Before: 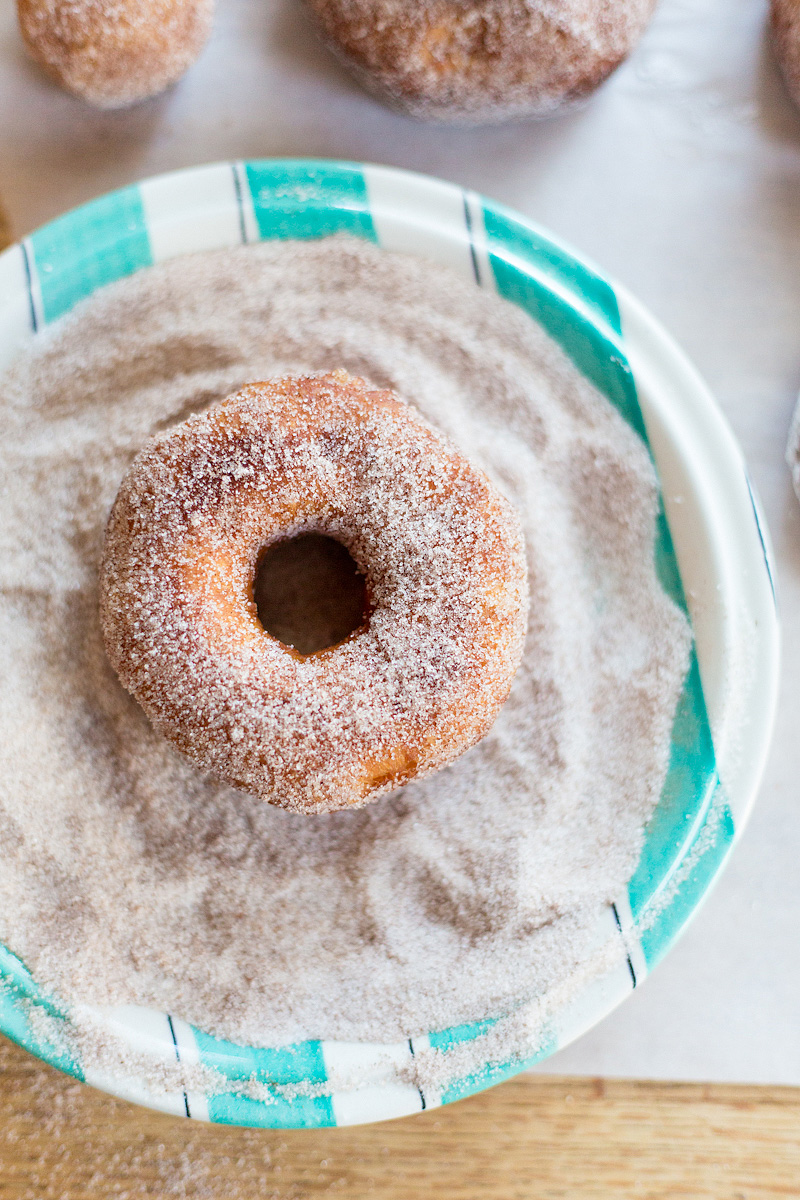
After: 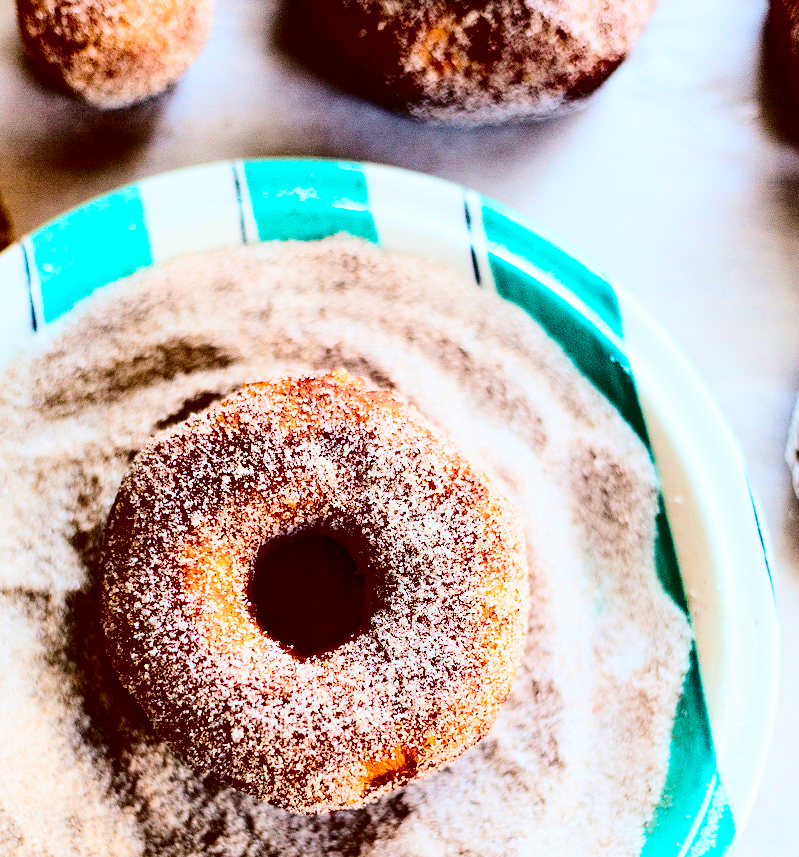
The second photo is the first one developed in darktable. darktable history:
crop: bottom 28.576%
contrast brightness saturation: contrast 0.77, brightness -1, saturation 1
